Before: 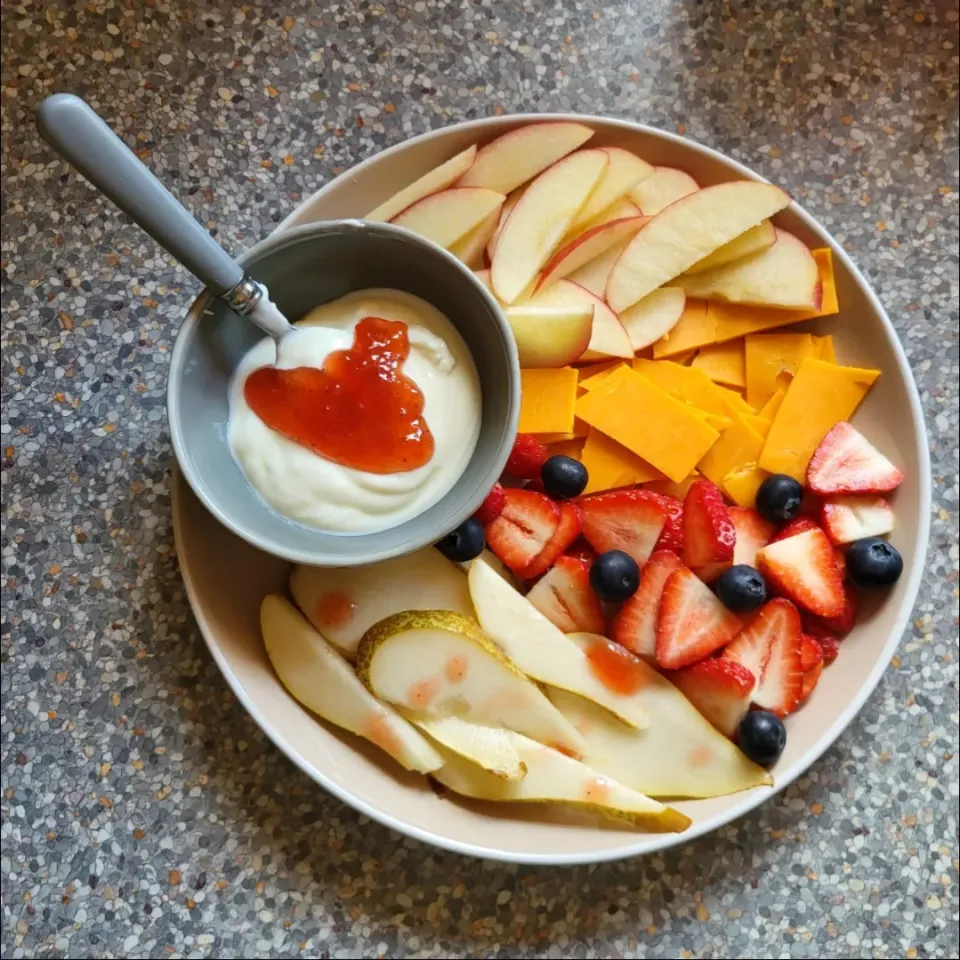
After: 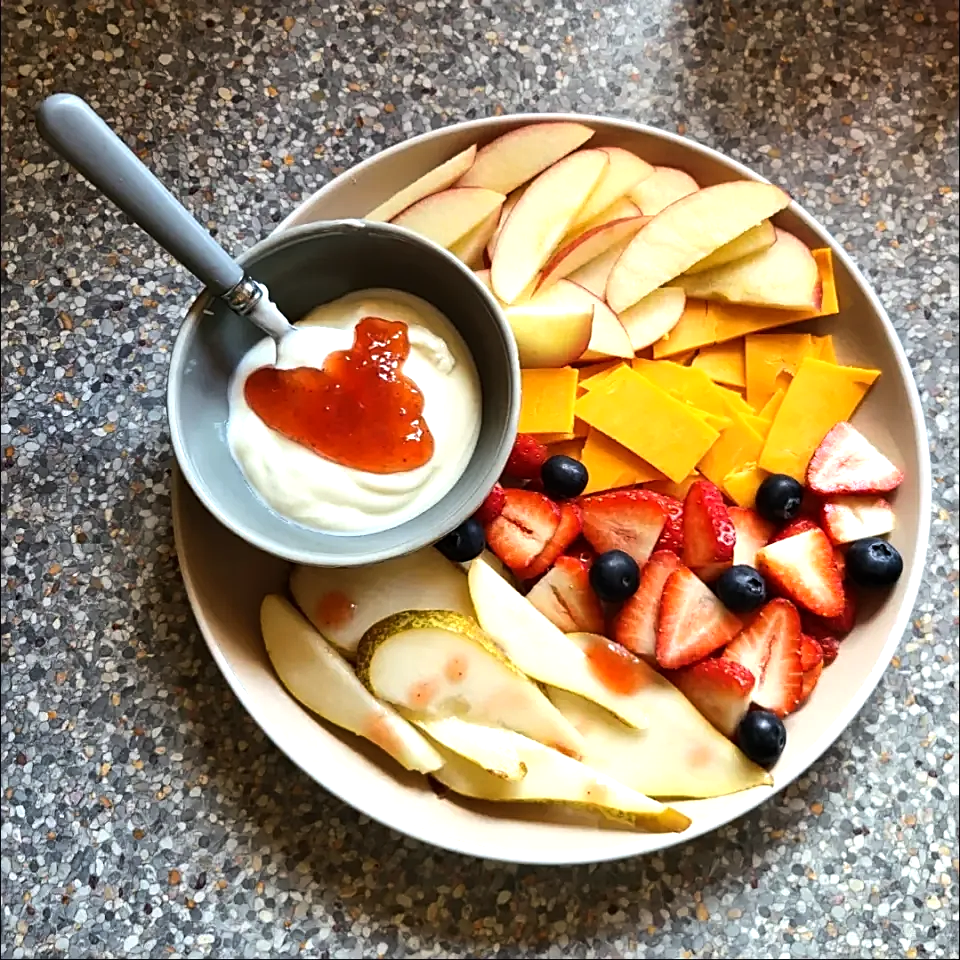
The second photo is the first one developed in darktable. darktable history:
tone equalizer: -8 EV -0.75 EV, -7 EV -0.7 EV, -6 EV -0.6 EV, -5 EV -0.4 EV, -3 EV 0.4 EV, -2 EV 0.6 EV, -1 EV 0.7 EV, +0 EV 0.75 EV, edges refinement/feathering 500, mask exposure compensation -1.57 EV, preserve details no
sharpen: on, module defaults
exposure: black level correction 0.001, compensate highlight preservation false
